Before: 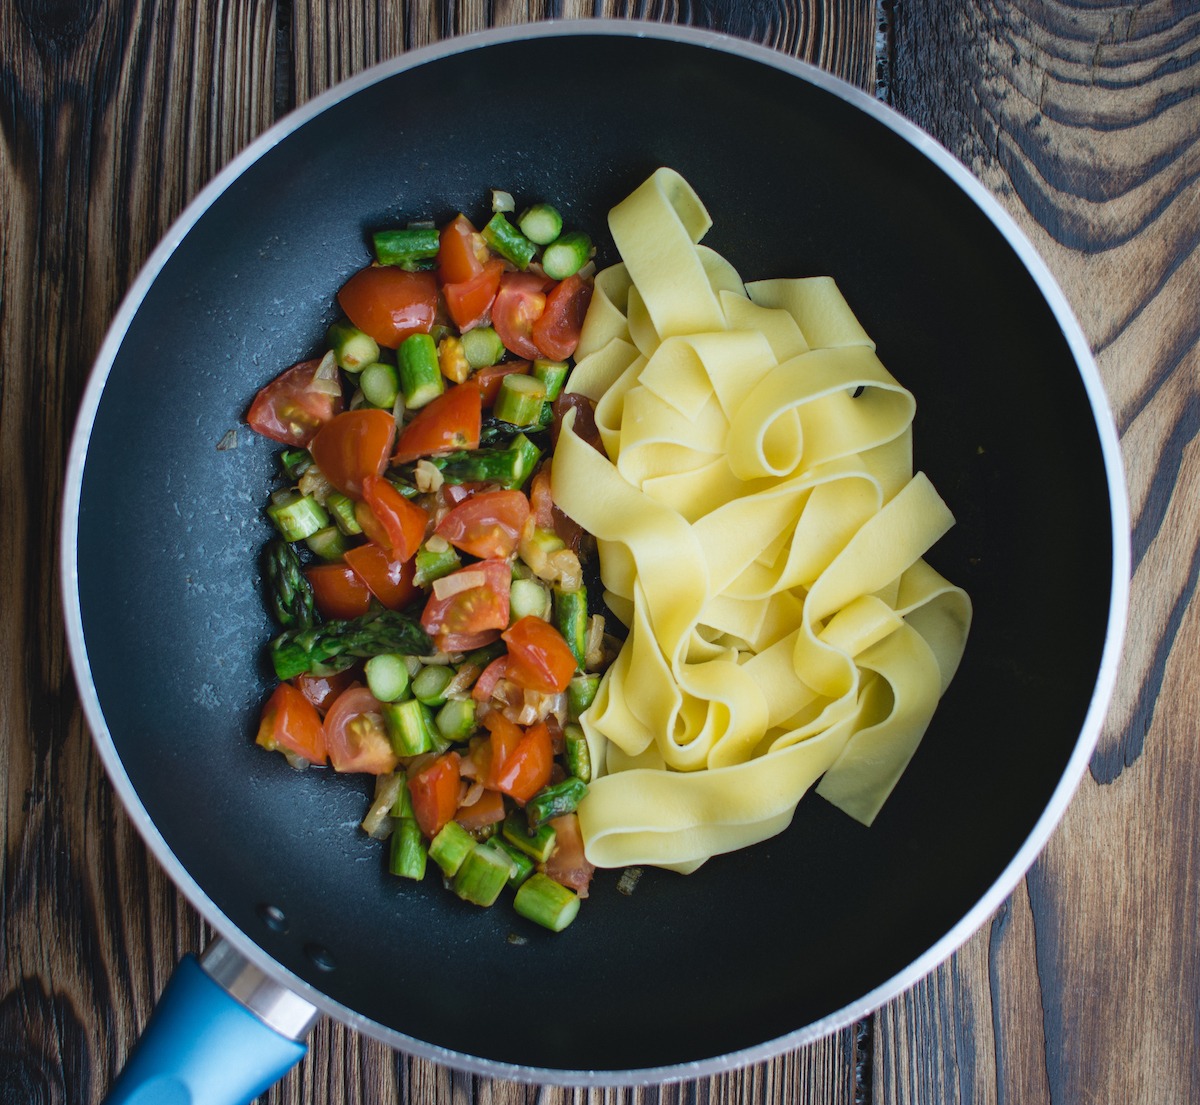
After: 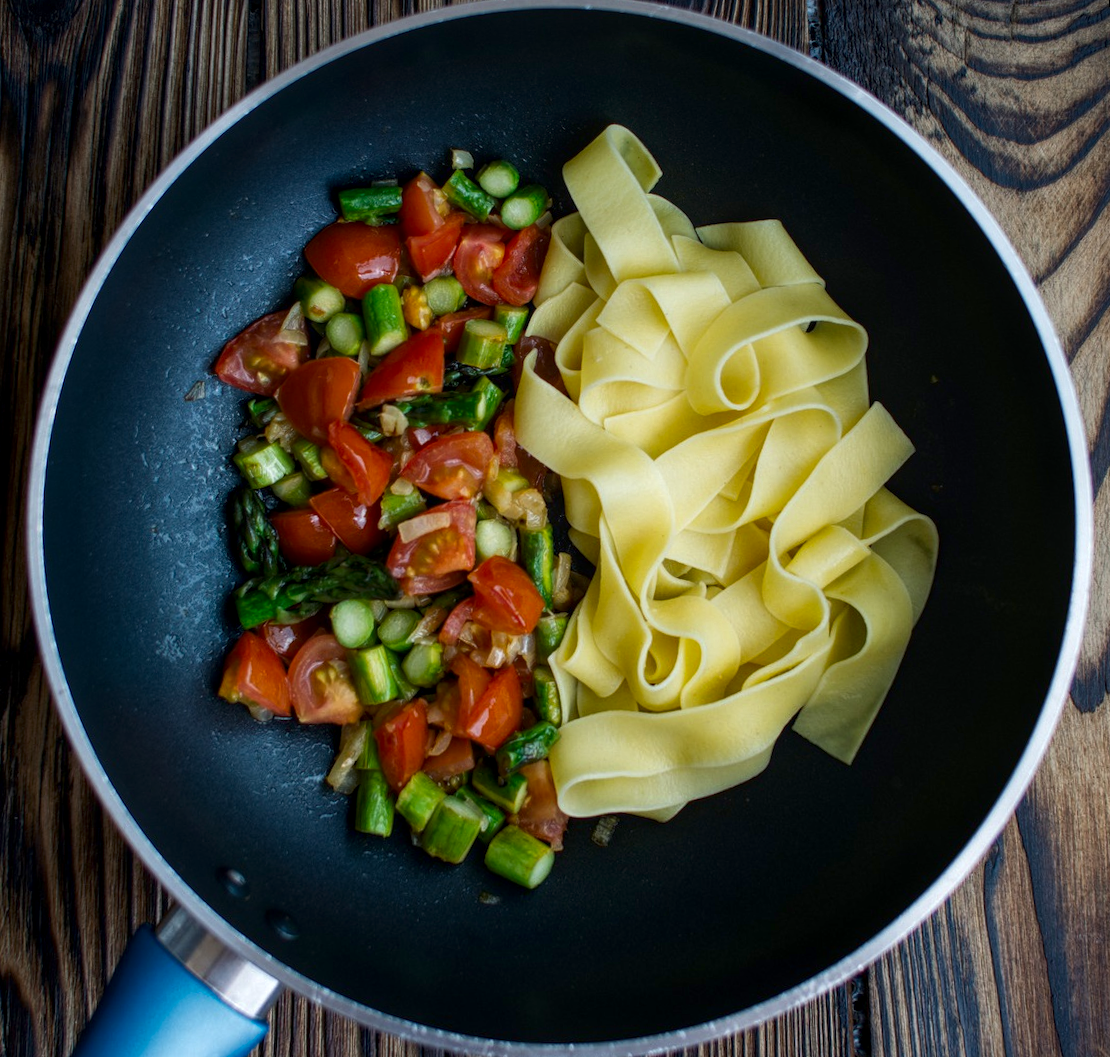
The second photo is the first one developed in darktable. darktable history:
rotate and perspective: rotation -1.68°, lens shift (vertical) -0.146, crop left 0.049, crop right 0.912, crop top 0.032, crop bottom 0.96
white balance: emerald 1
local contrast: highlights 99%, shadows 86%, detail 160%, midtone range 0.2
contrast brightness saturation: brightness -0.2, saturation 0.08
